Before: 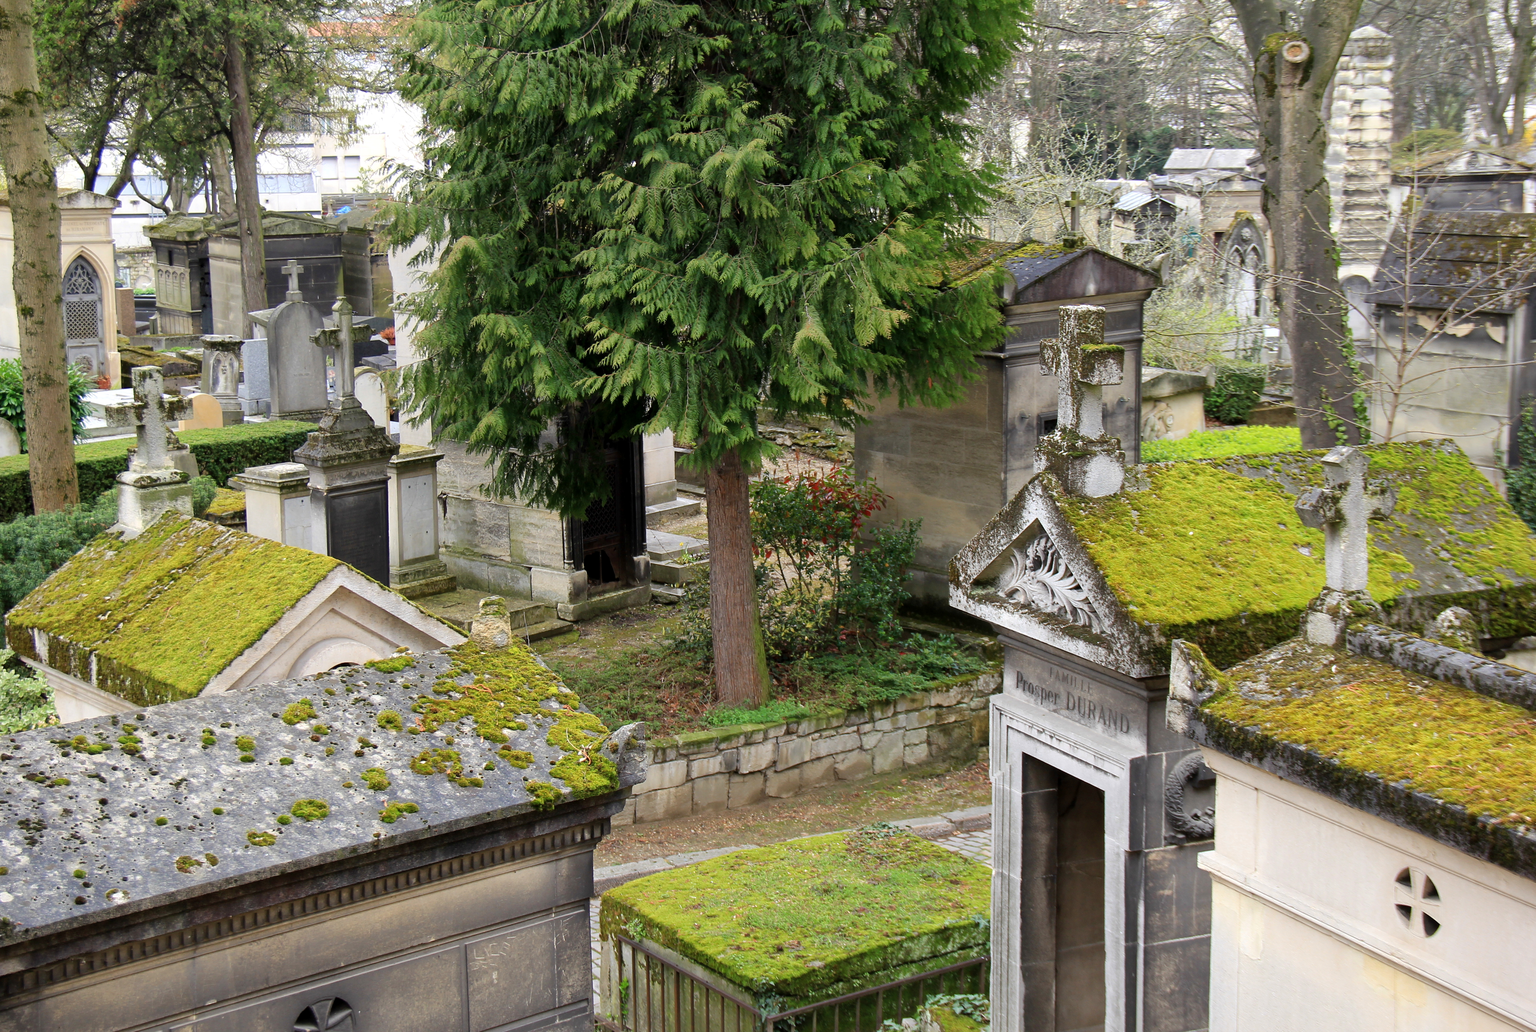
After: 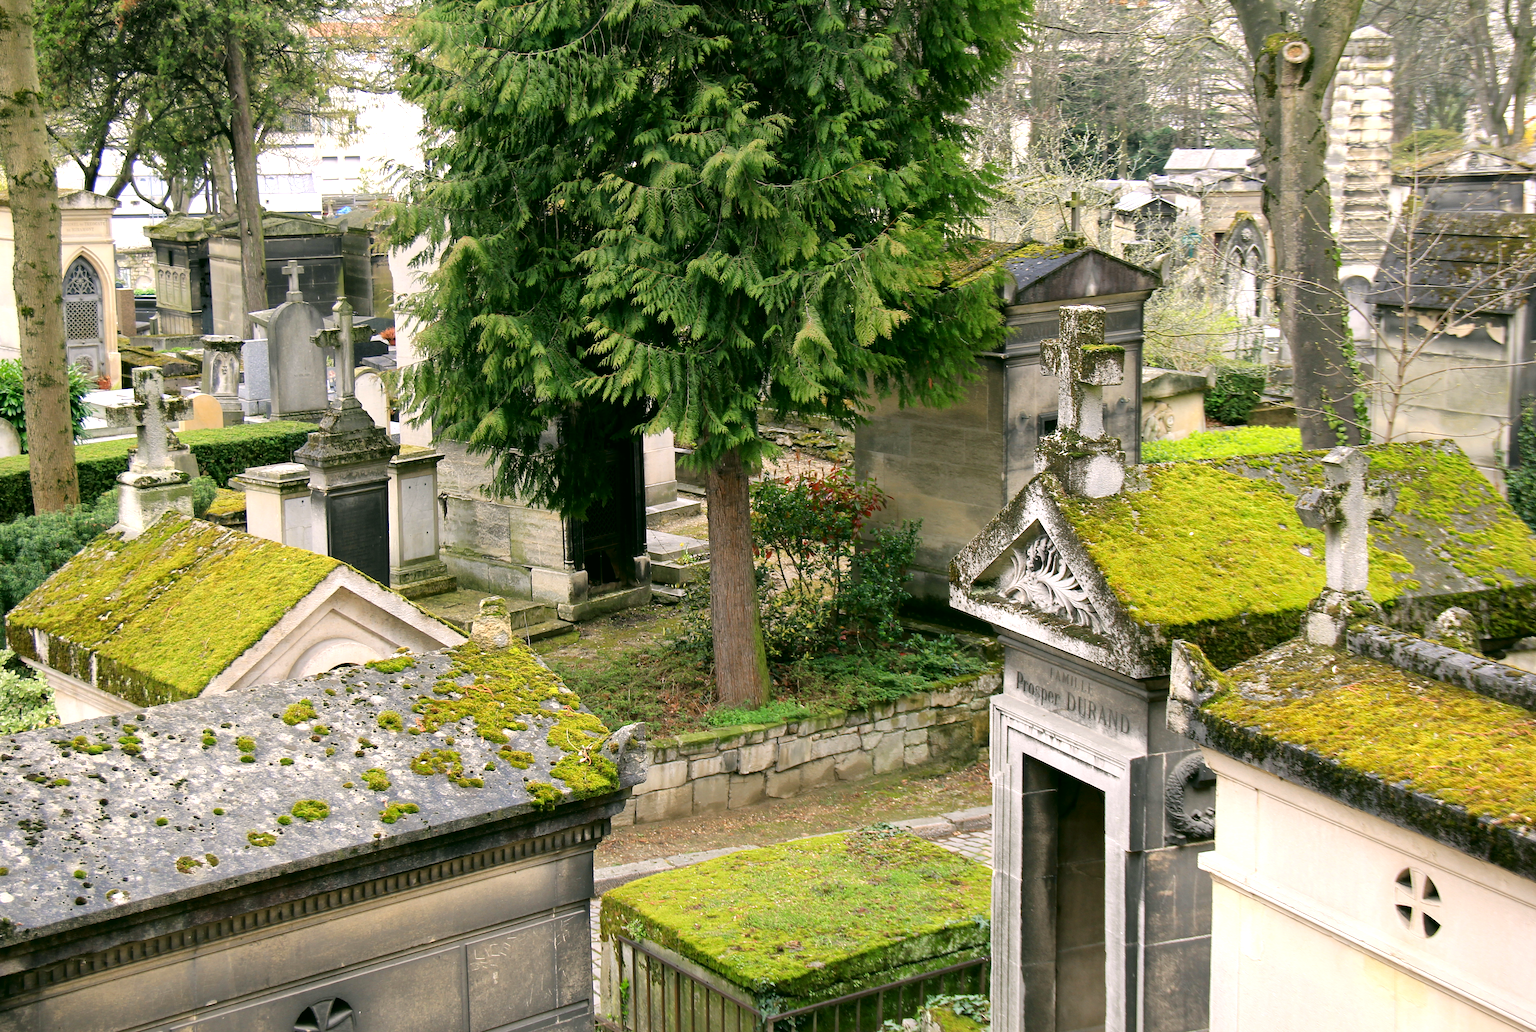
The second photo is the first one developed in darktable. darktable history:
tone equalizer: -8 EV -0.445 EV, -7 EV -0.374 EV, -6 EV -0.339 EV, -5 EV -0.191 EV, -3 EV 0.251 EV, -2 EV 0.337 EV, -1 EV 0.384 EV, +0 EV 0.408 EV, mask exposure compensation -0.487 EV
color correction: highlights a* 4.64, highlights b* 4.96, shadows a* -8.34, shadows b* 4.64
